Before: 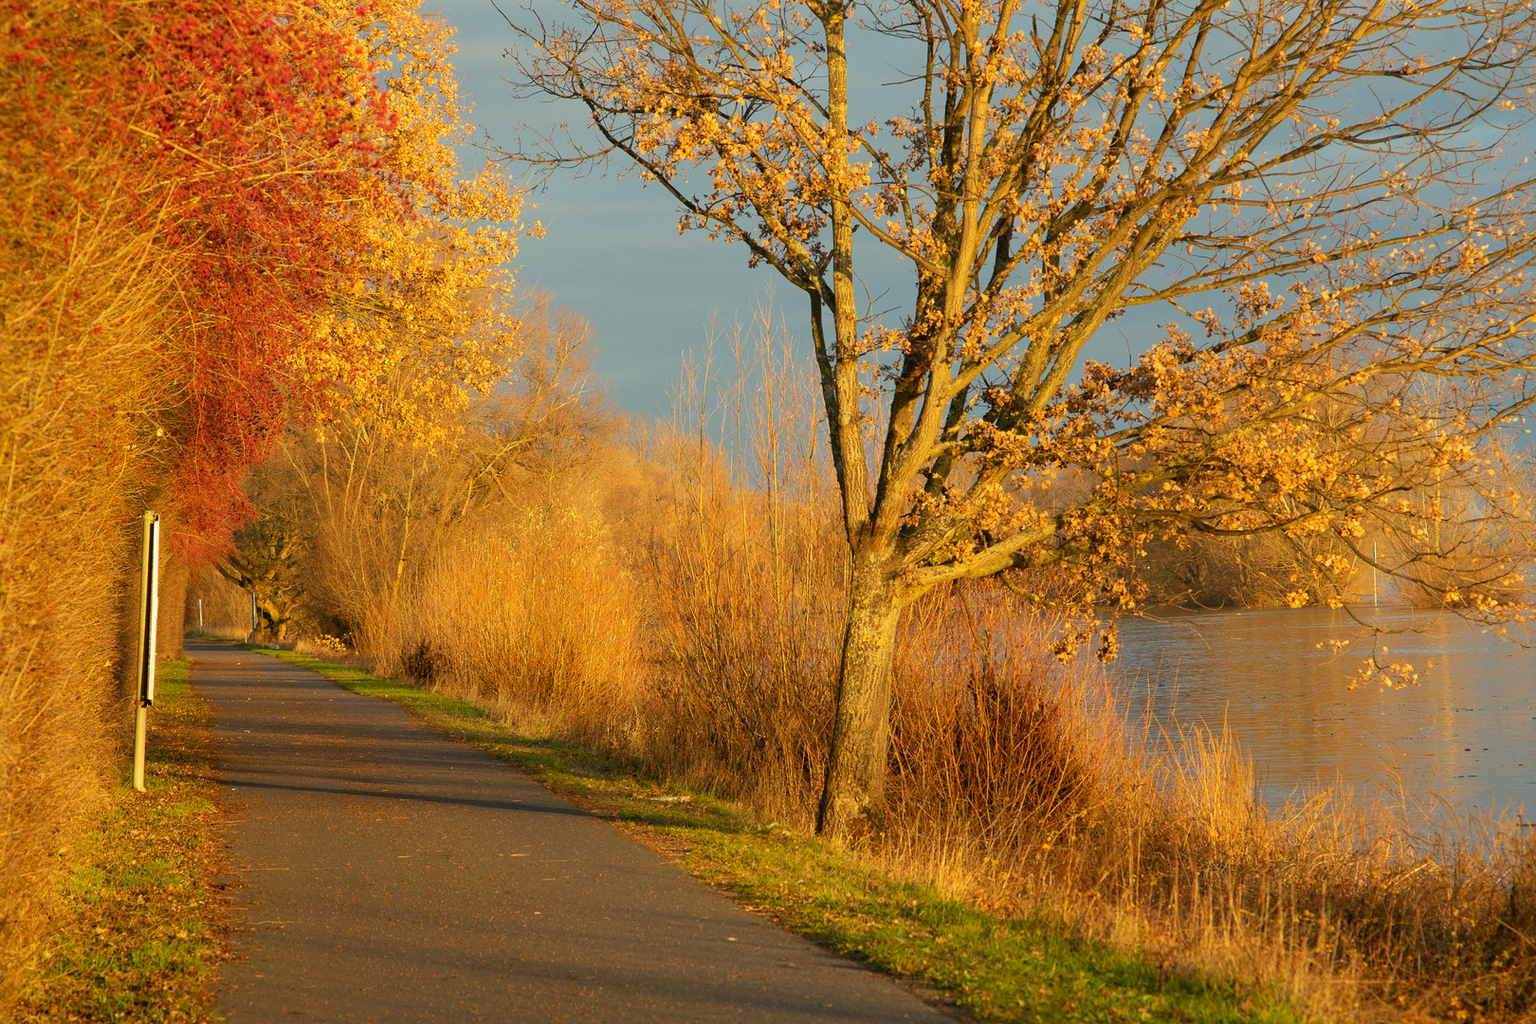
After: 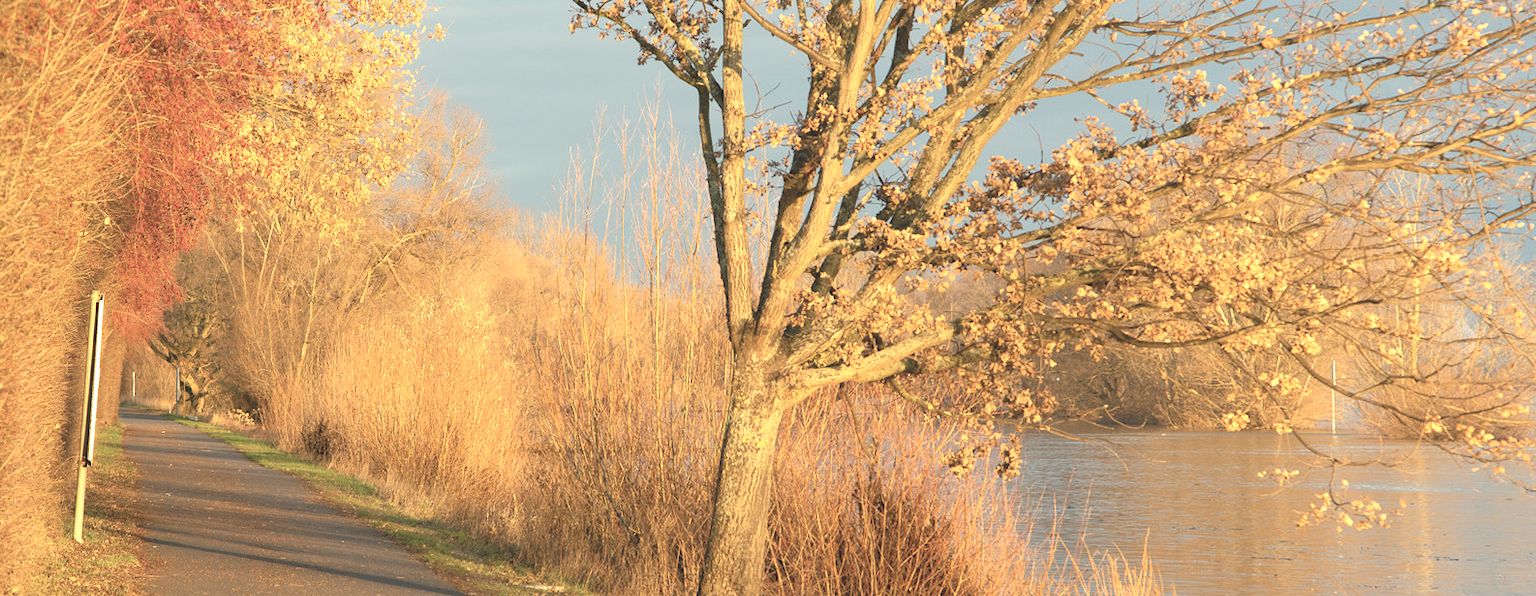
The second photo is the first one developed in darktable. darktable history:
rotate and perspective: rotation 1.69°, lens shift (vertical) -0.023, lens shift (horizontal) -0.291, crop left 0.025, crop right 0.988, crop top 0.092, crop bottom 0.842
exposure: black level correction 0, exposure 1.3 EV, compensate exposure bias true, compensate highlight preservation false
contrast brightness saturation: contrast -0.26, saturation -0.43
crop: top 16.727%, bottom 16.727%
